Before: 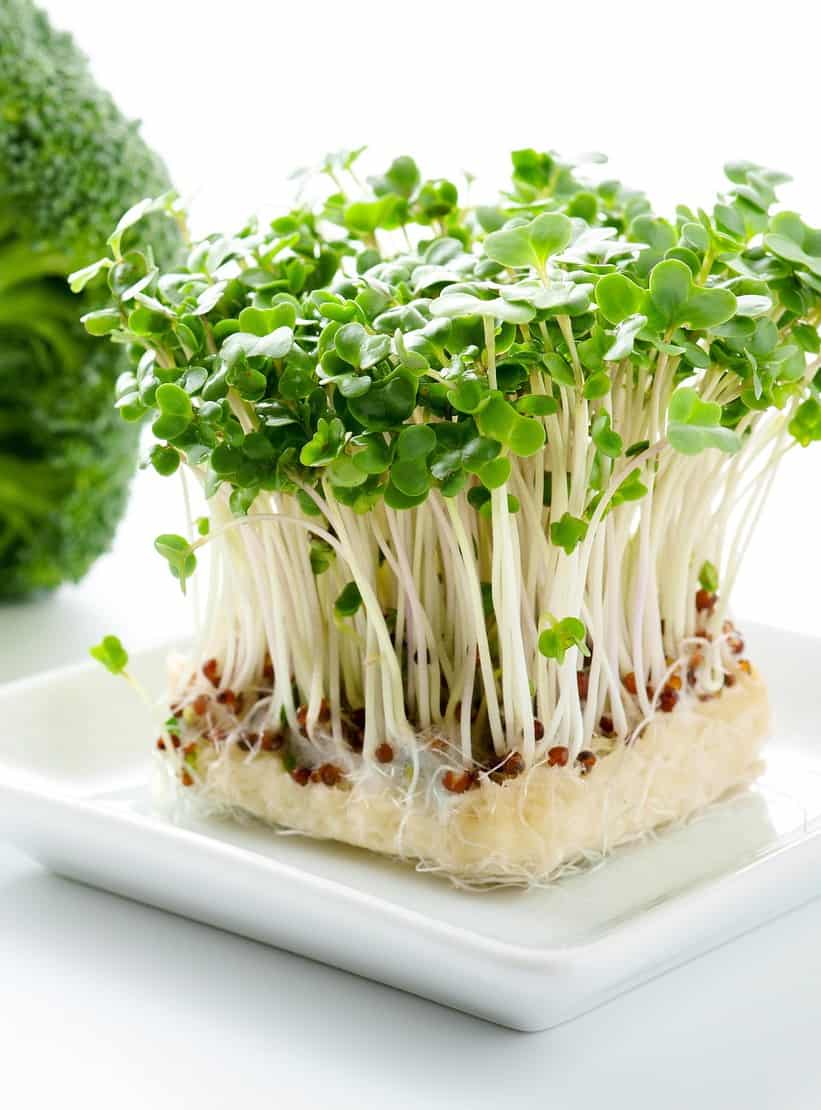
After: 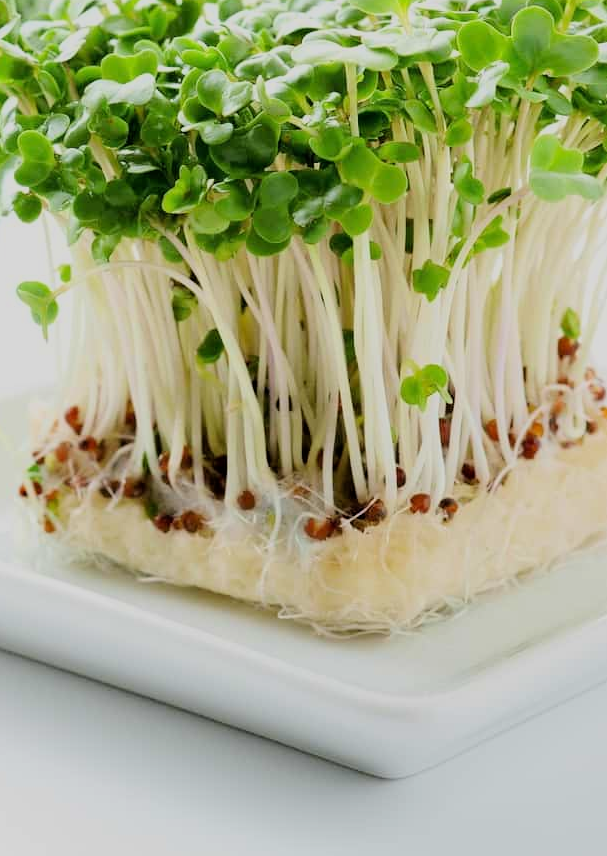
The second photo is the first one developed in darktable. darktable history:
crop: left 16.871%, top 22.857%, right 9.116%
filmic rgb: black relative exposure -7.82 EV, white relative exposure 4.29 EV, hardness 3.86, color science v6 (2022)
